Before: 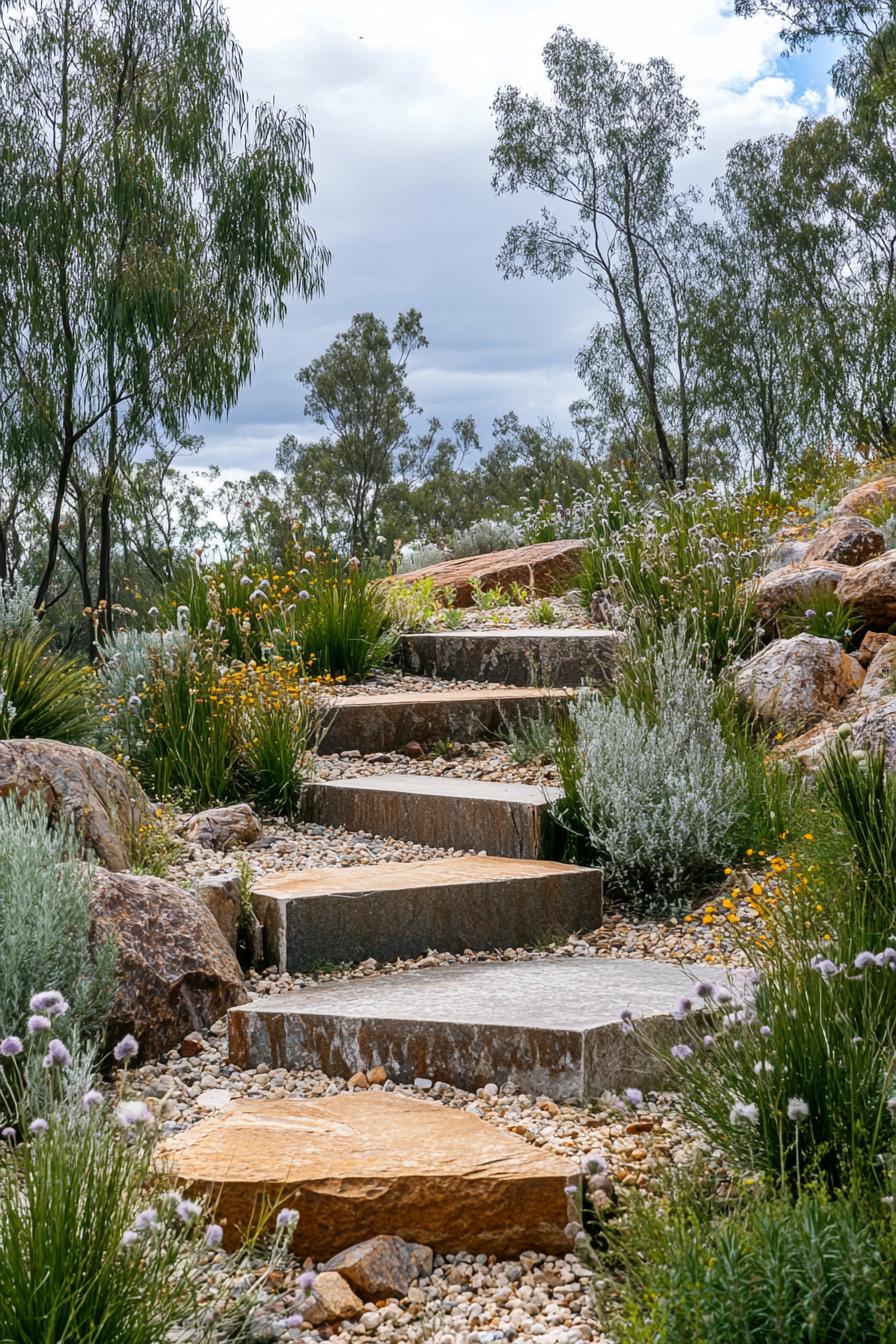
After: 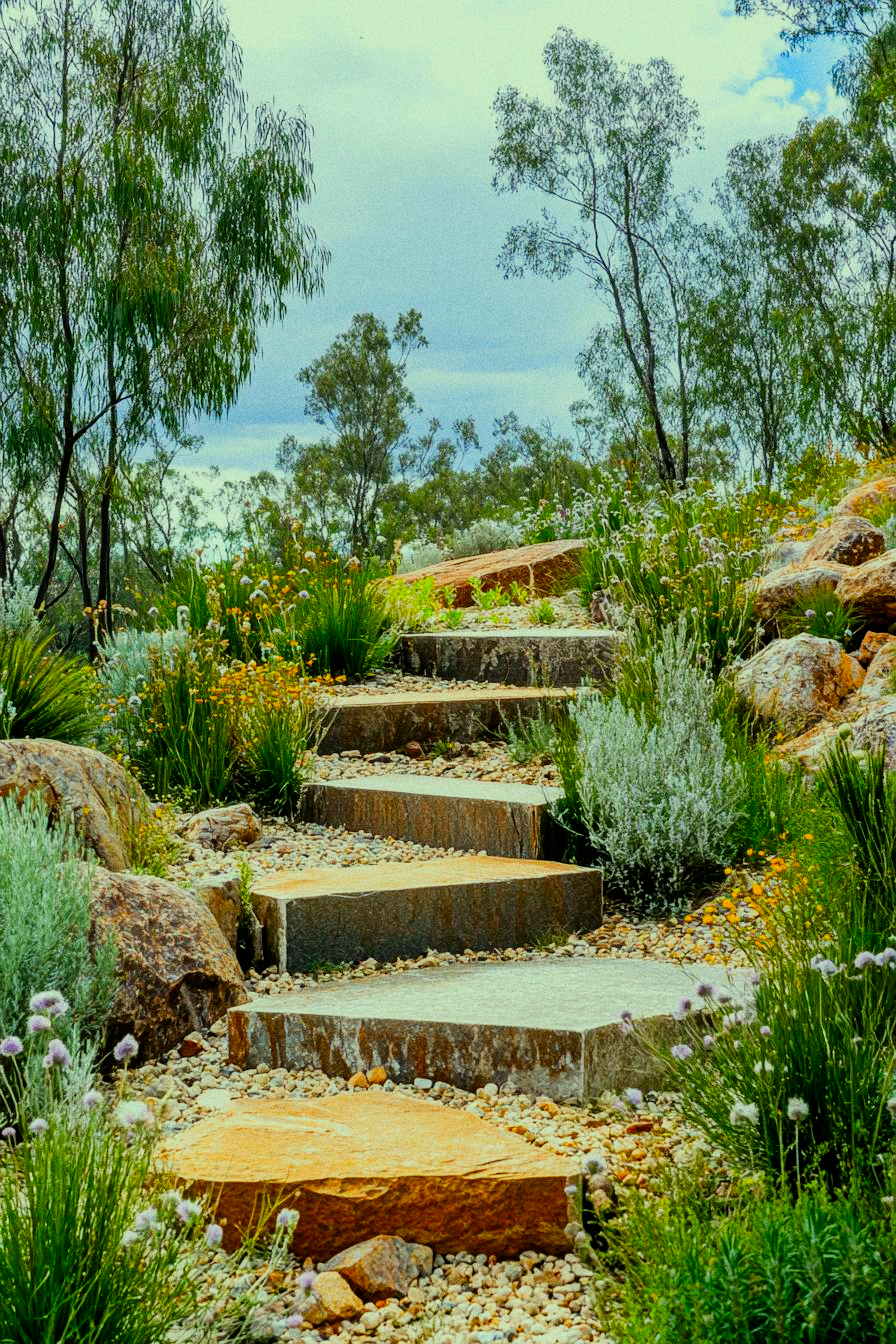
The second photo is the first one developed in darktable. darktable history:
filmic rgb: black relative exposure -7.65 EV, white relative exposure 4.56 EV, hardness 3.61, contrast 1.05
color correction: highlights a* -10.77, highlights b* 9.8, saturation 1.72
grain: coarseness 9.61 ISO, strength 35.62%
exposure: exposure 0.375 EV, compensate highlight preservation false
